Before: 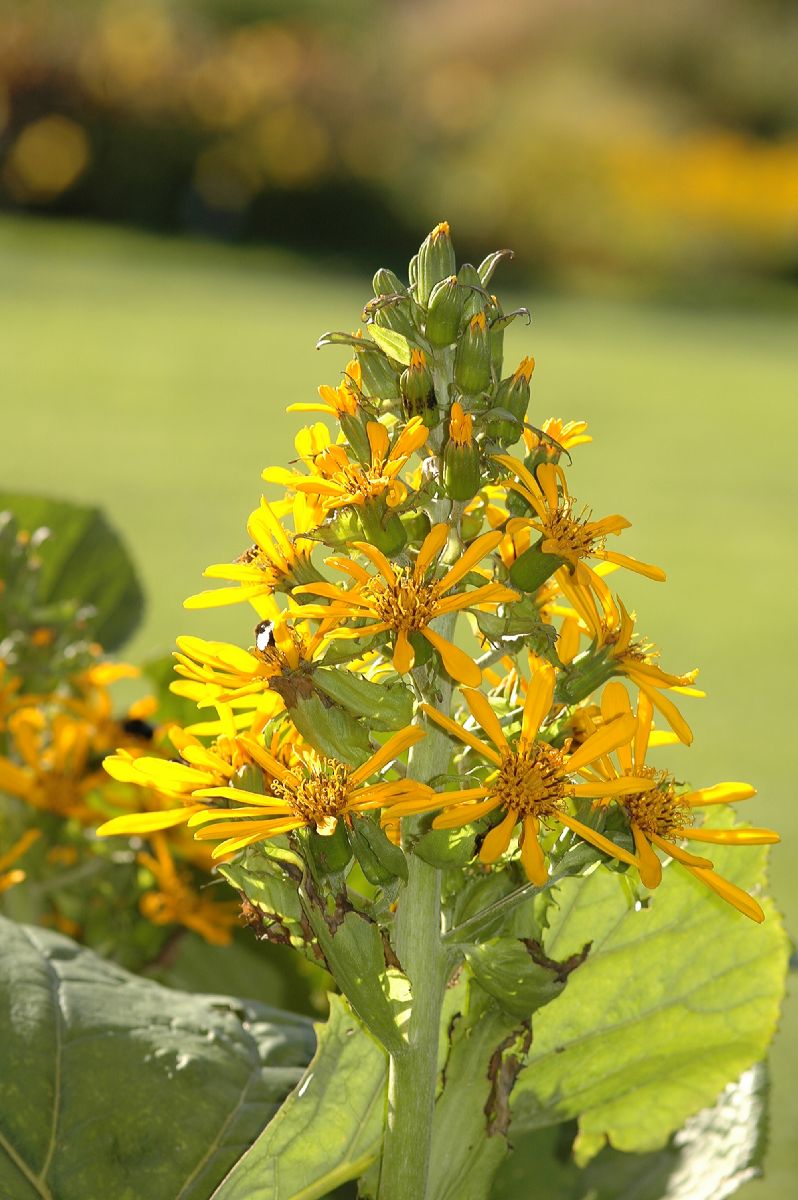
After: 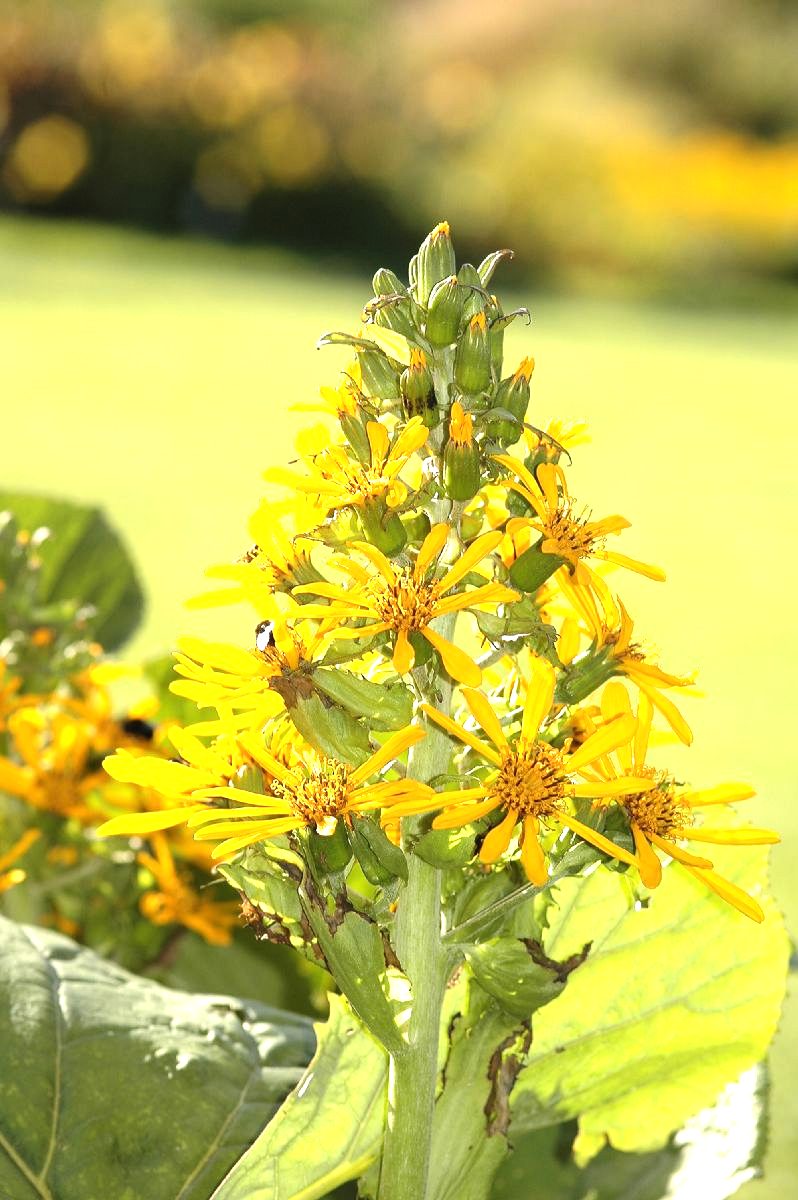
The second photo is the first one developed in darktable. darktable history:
tone equalizer: -8 EV -0.404 EV, -7 EV -0.391 EV, -6 EV -0.332 EV, -5 EV -0.183 EV, -3 EV 0.195 EV, -2 EV 0.314 EV, -1 EV 0.405 EV, +0 EV 0.436 EV, edges refinement/feathering 500, mask exposure compensation -1.57 EV, preserve details no
exposure: black level correction 0, exposure 0.695 EV, compensate highlight preservation false
